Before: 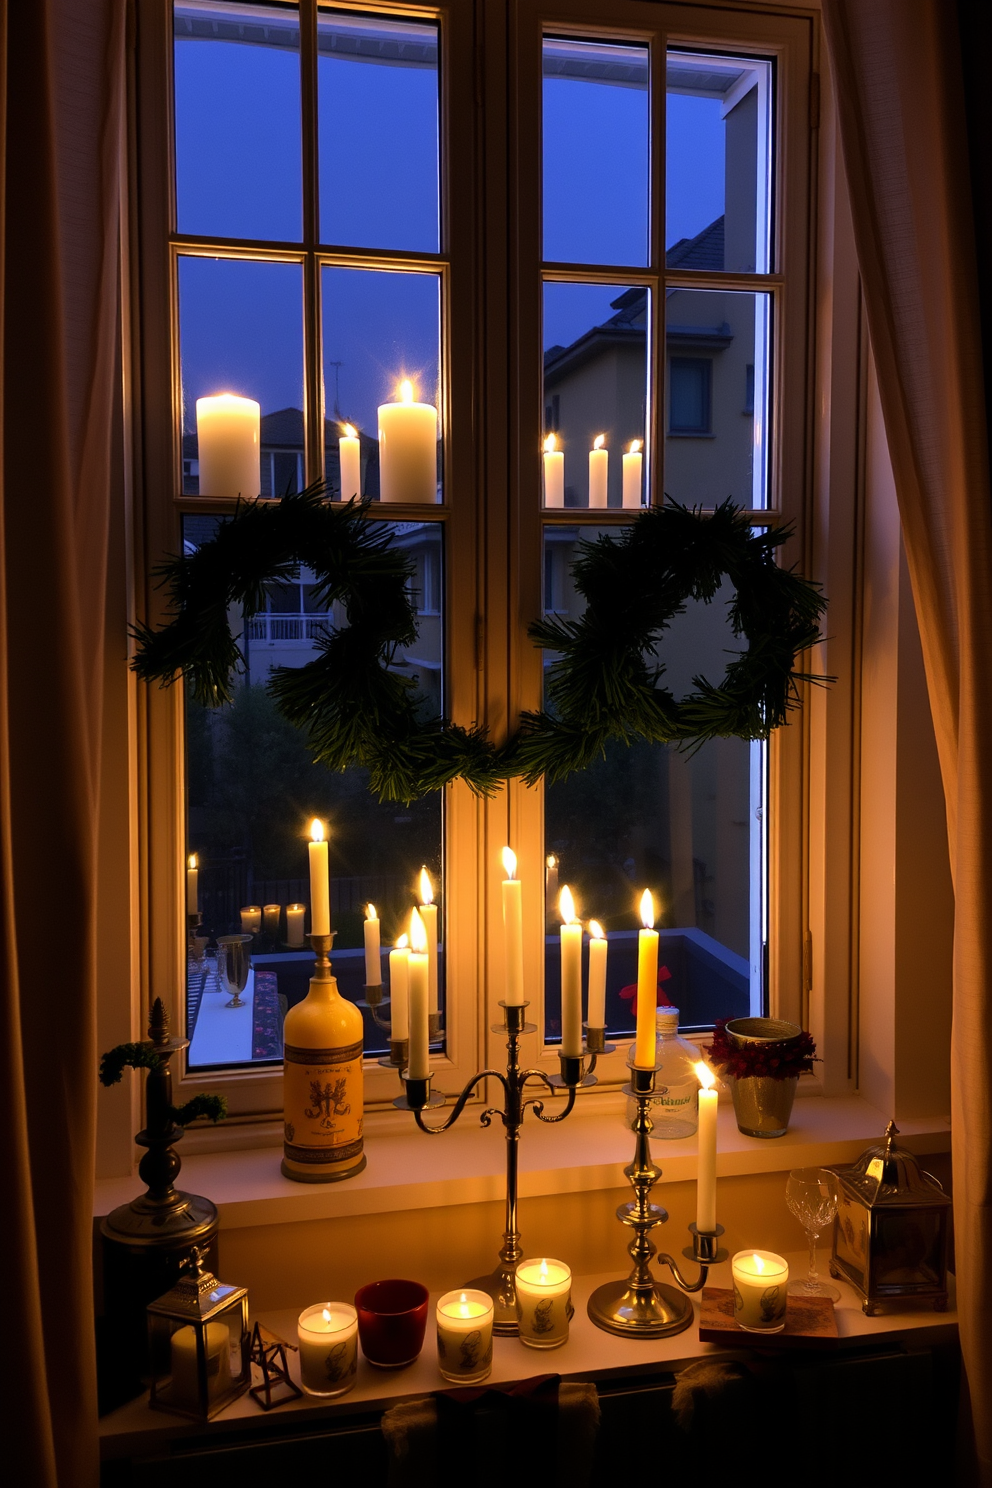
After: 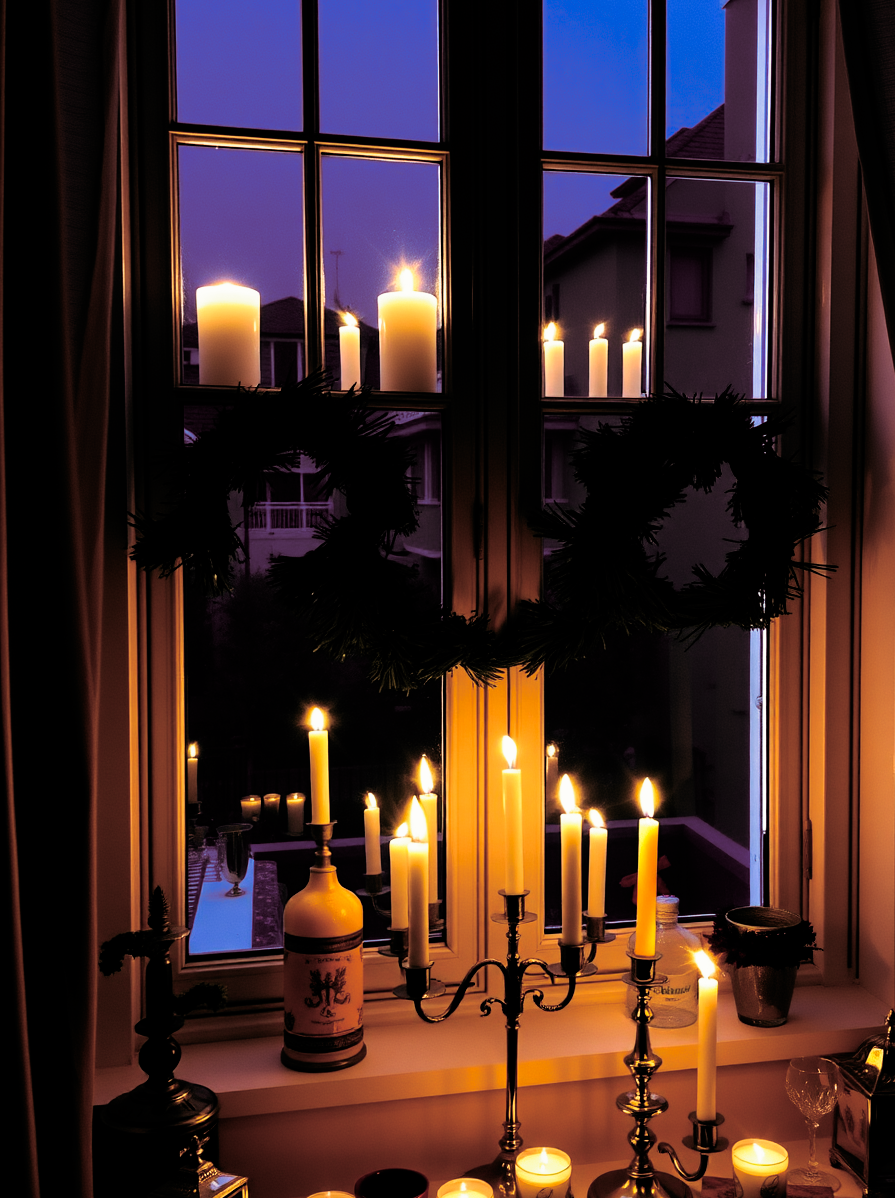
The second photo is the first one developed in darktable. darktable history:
color balance: lift [1.005, 0.99, 1.007, 1.01], gamma [1, 0.979, 1.011, 1.021], gain [0.923, 1.098, 1.025, 0.902], input saturation 90.45%, contrast 7.73%, output saturation 105.91%
split-toning: on, module defaults
crop: top 7.49%, right 9.717%, bottom 11.943%
filmic rgb: black relative exposure -6.3 EV, white relative exposure 2.8 EV, threshold 3 EV, target black luminance 0%, hardness 4.6, latitude 67.35%, contrast 1.292, shadows ↔ highlights balance -3.5%, preserve chrominance no, color science v4 (2020), contrast in shadows soft, enable highlight reconstruction true
